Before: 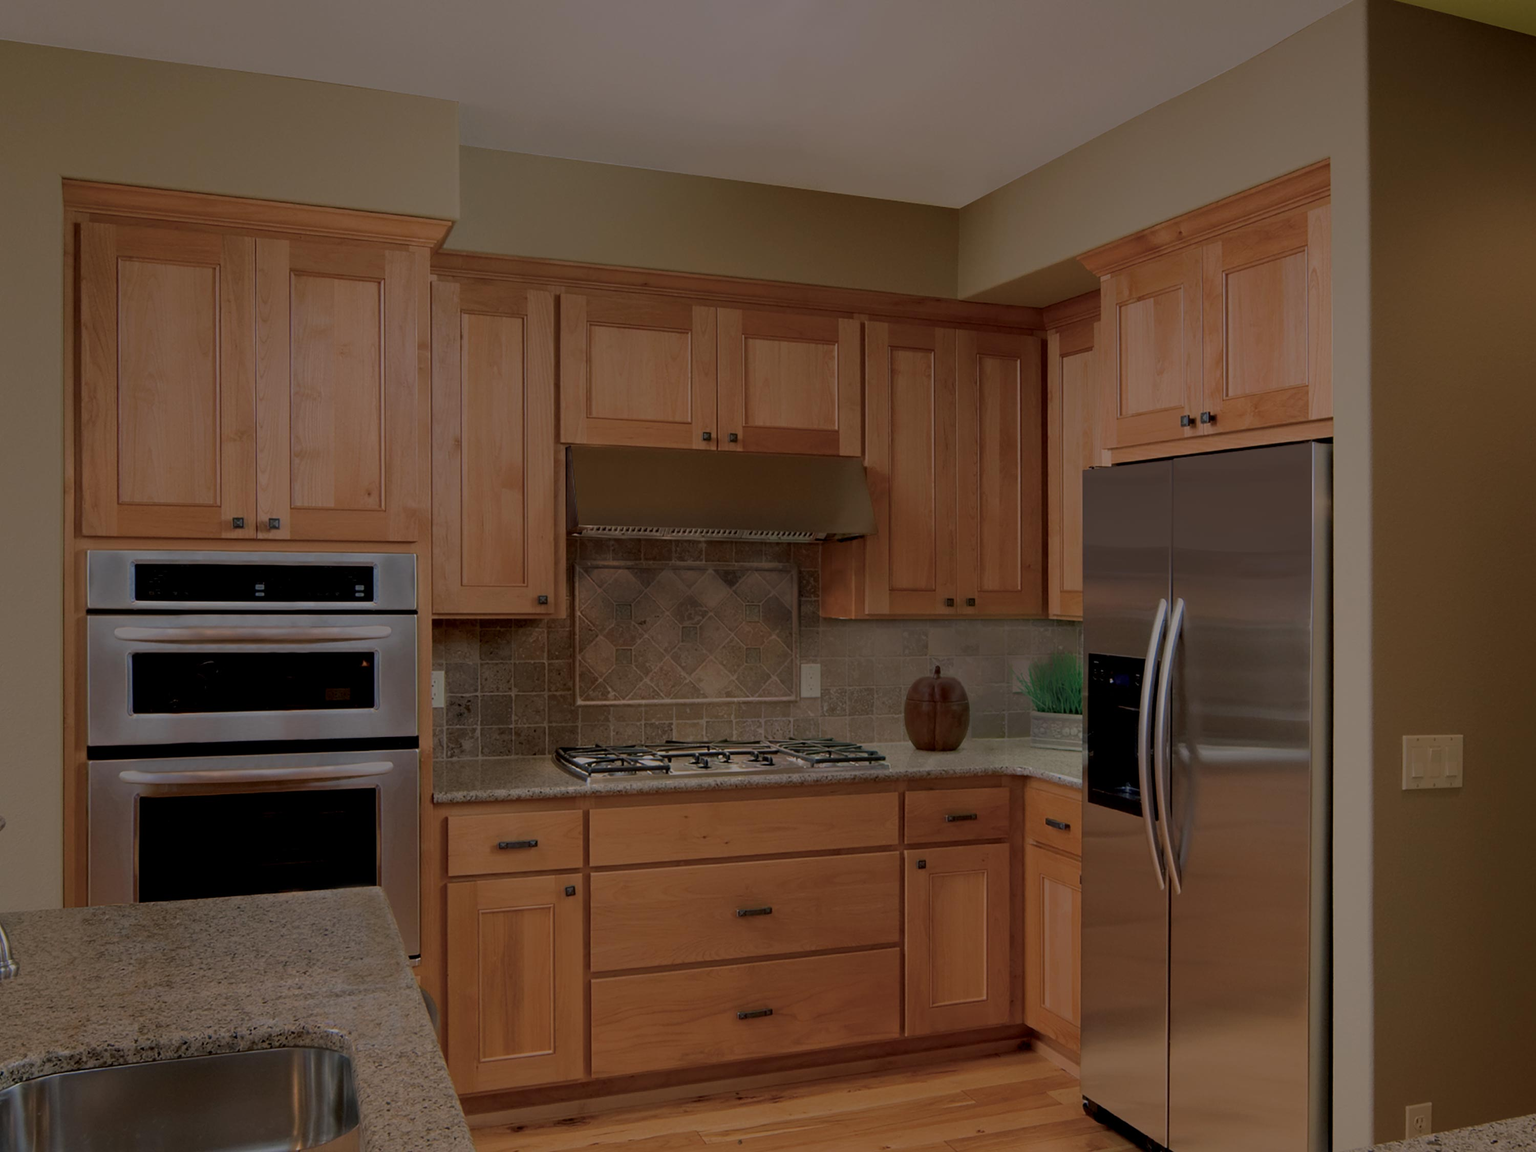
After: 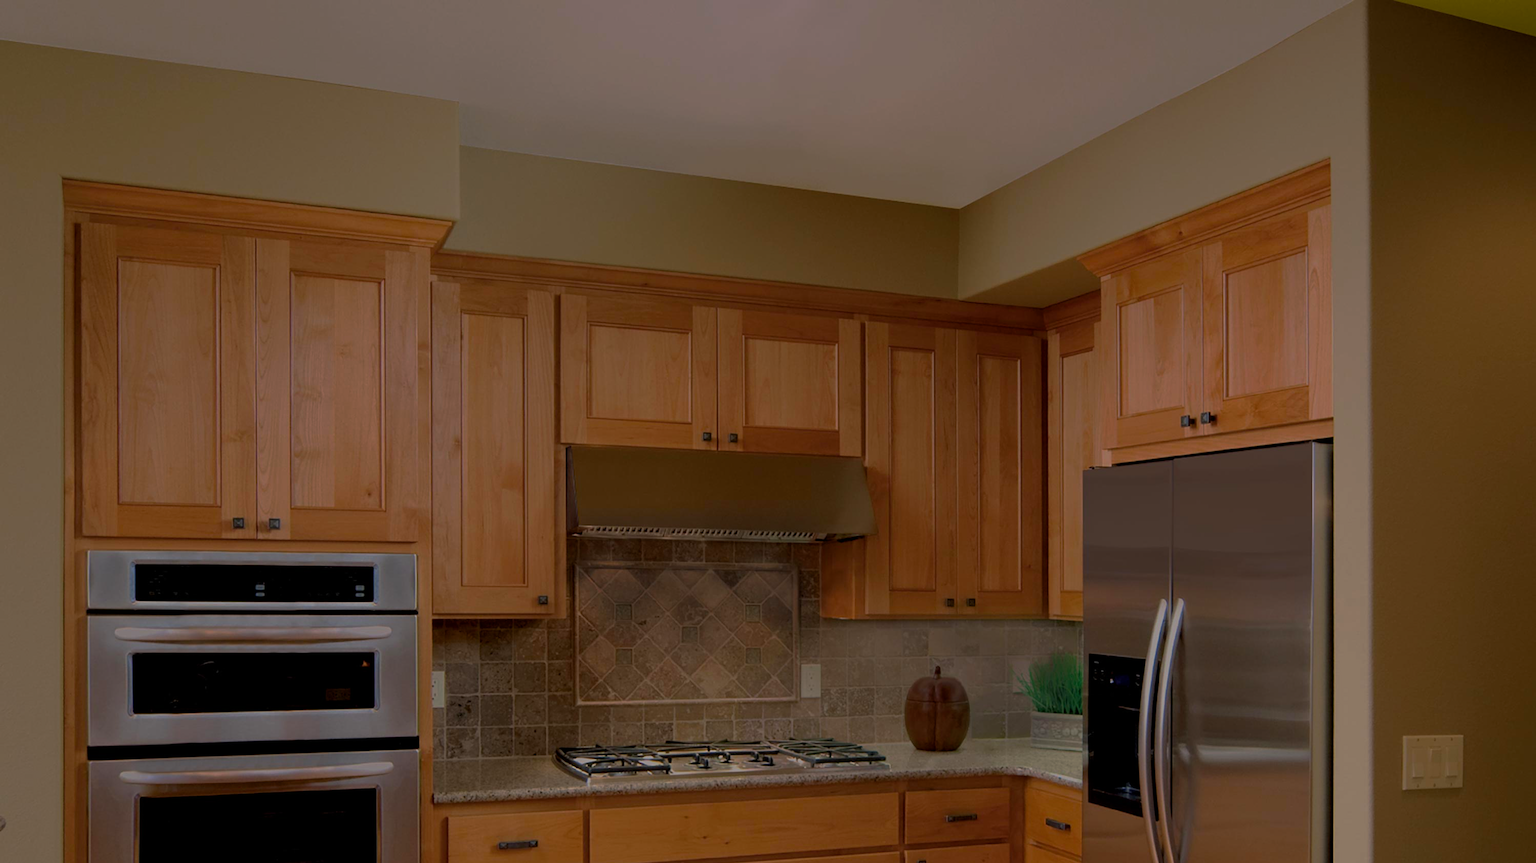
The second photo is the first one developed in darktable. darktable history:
crop: bottom 24.988%
color balance rgb: perceptual saturation grading › global saturation 30%
tone curve: curves: ch0 [(0, 0) (0.003, 0.003) (0.011, 0.011) (0.025, 0.024) (0.044, 0.043) (0.069, 0.068) (0.1, 0.097) (0.136, 0.132) (0.177, 0.173) (0.224, 0.219) (0.277, 0.27) (0.335, 0.327) (0.399, 0.389) (0.468, 0.457) (0.543, 0.549) (0.623, 0.628) (0.709, 0.713) (0.801, 0.803) (0.898, 0.899) (1, 1)], preserve colors none
